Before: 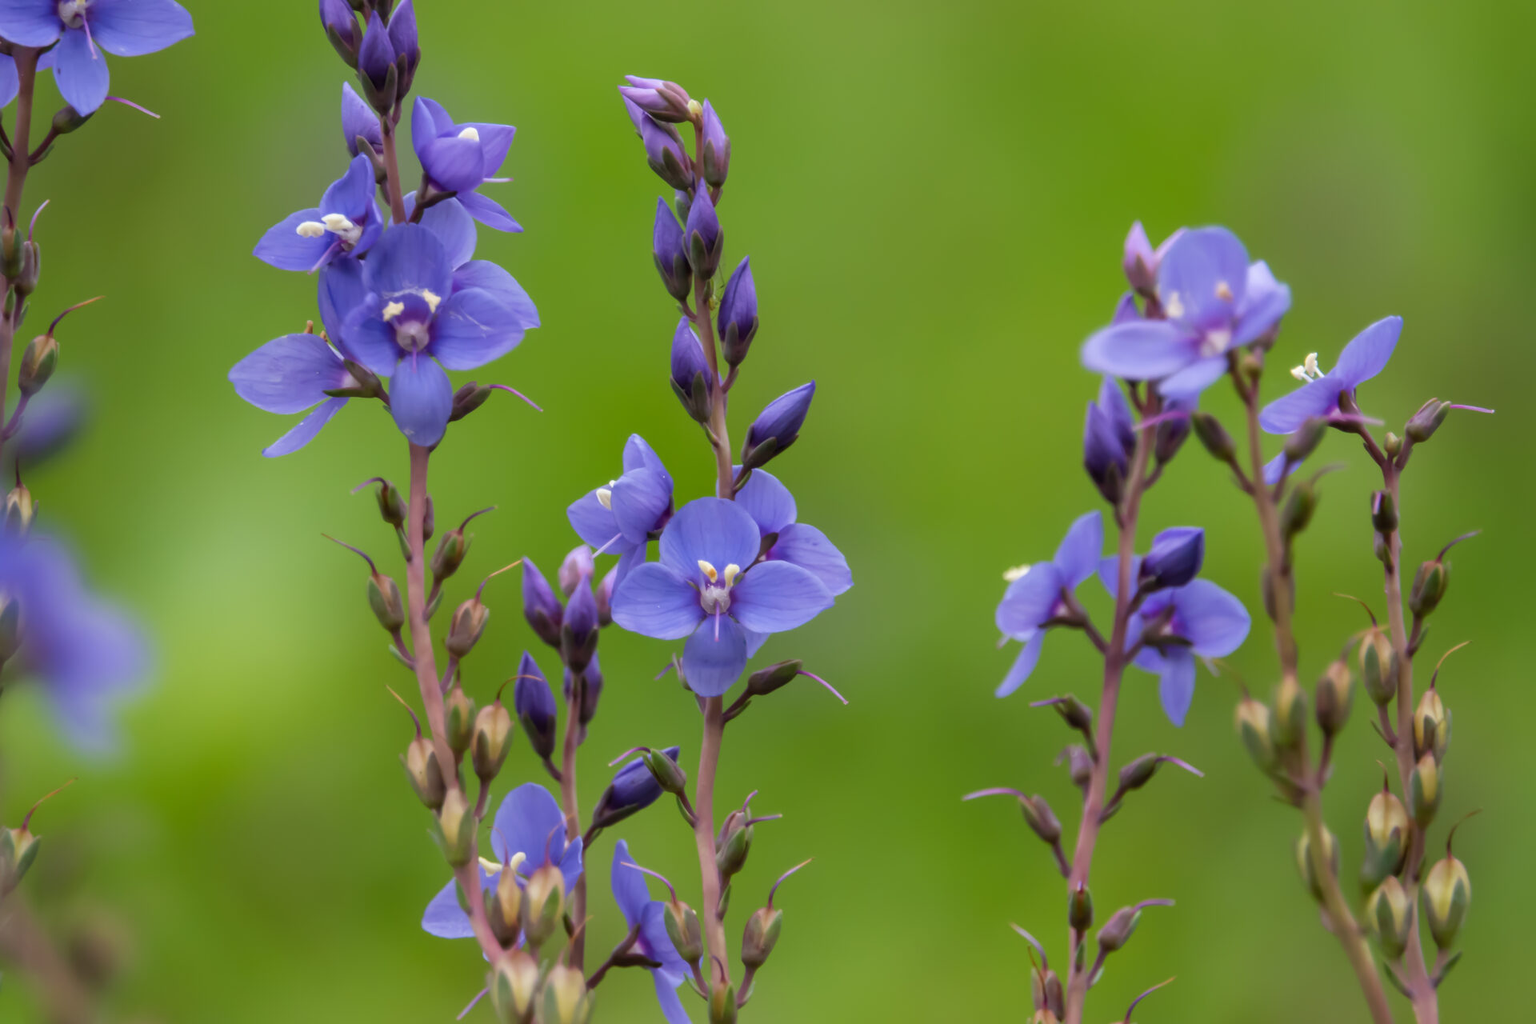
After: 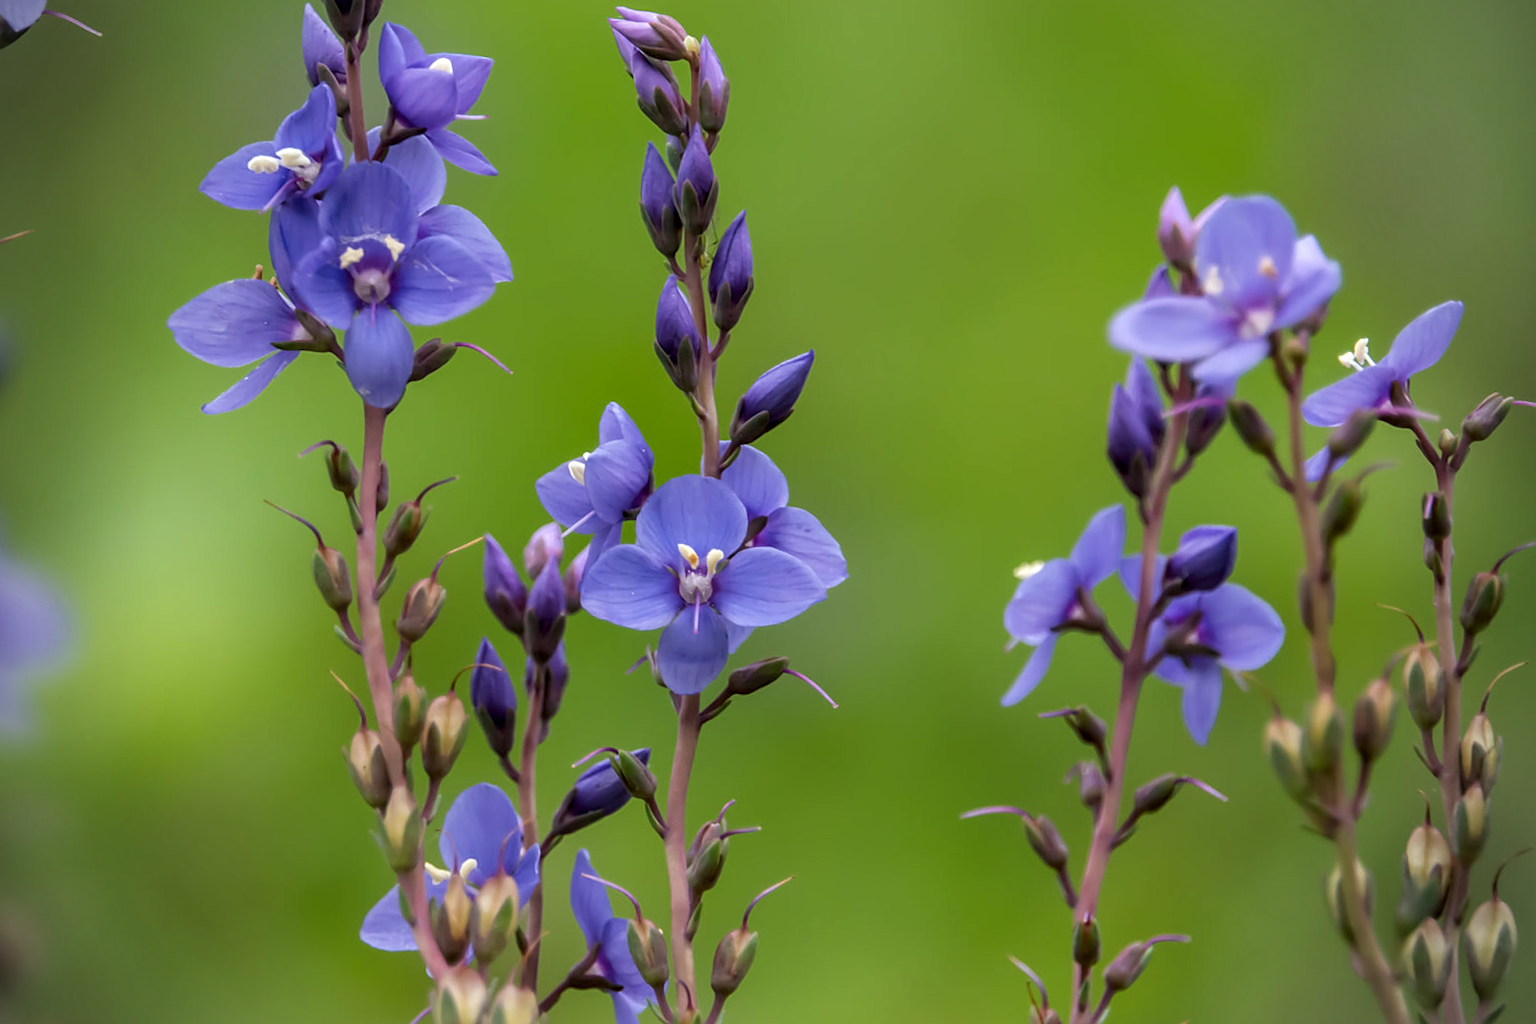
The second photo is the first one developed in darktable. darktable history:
crop and rotate: angle -1.96°, left 3.097%, top 4.154%, right 1.586%, bottom 0.529%
sharpen: on, module defaults
local contrast: on, module defaults
vignetting: on, module defaults
